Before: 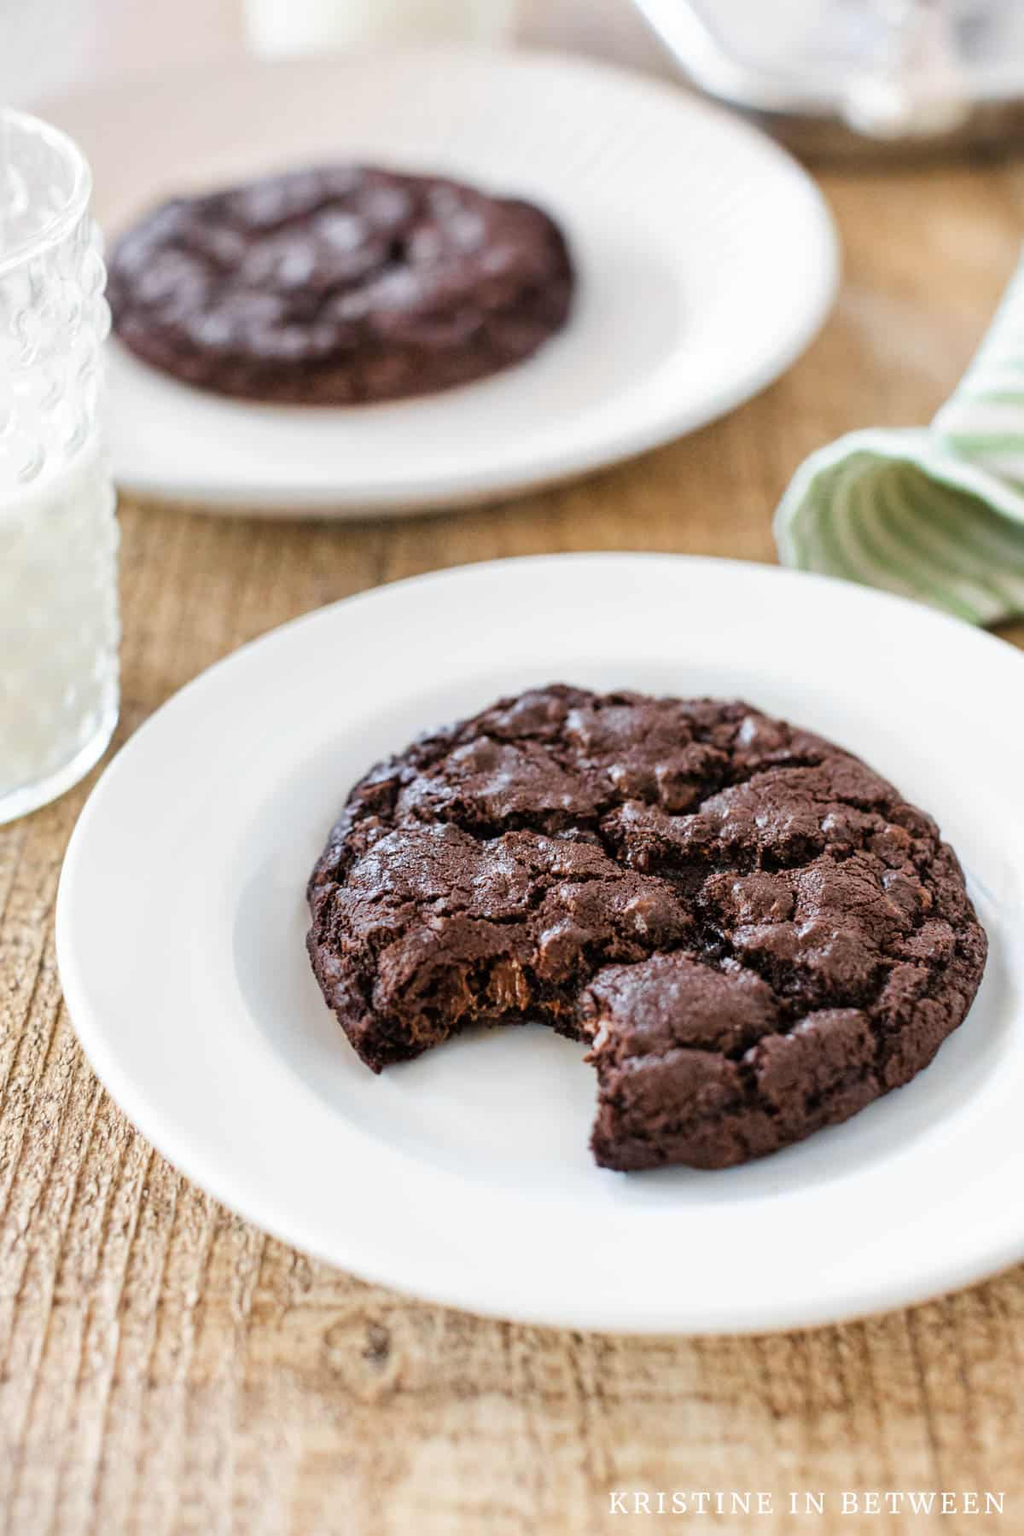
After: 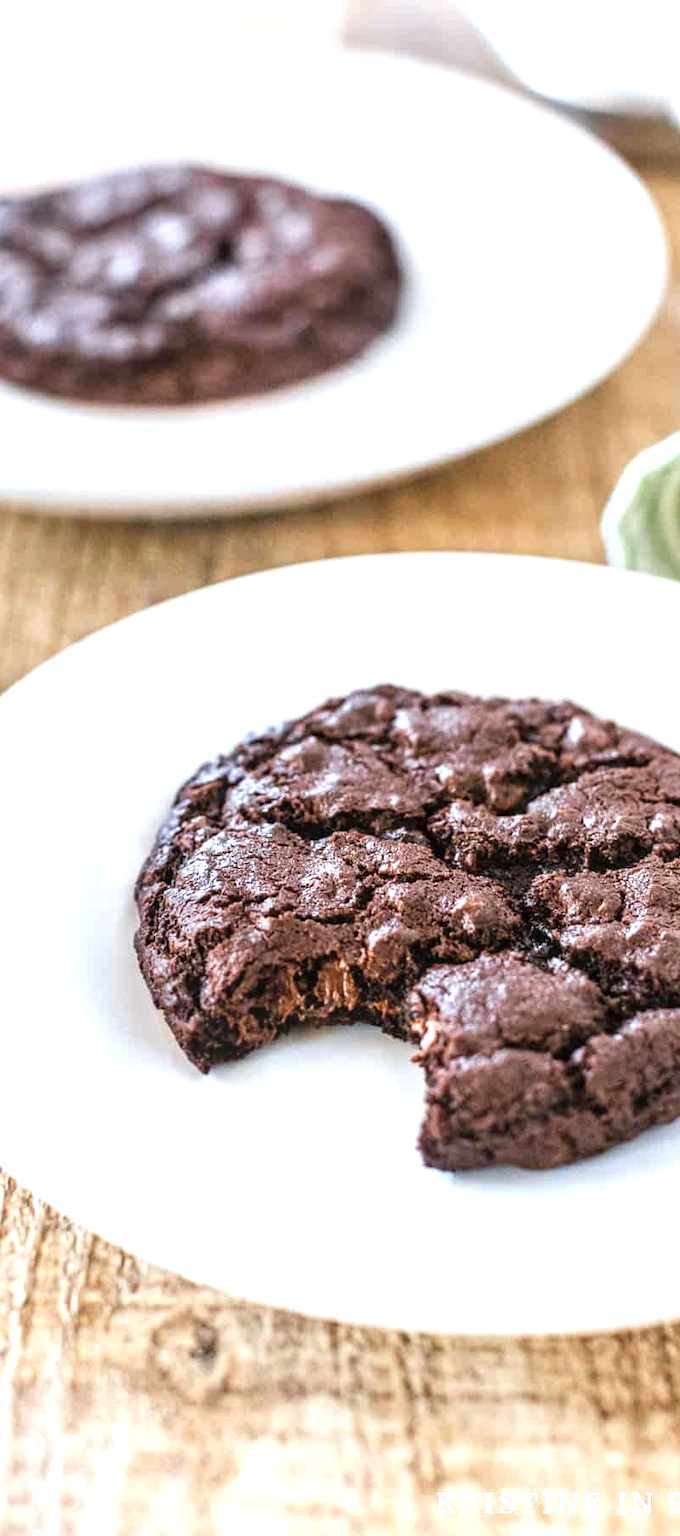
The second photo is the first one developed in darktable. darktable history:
white balance: red 0.976, blue 1.04
crop: left 16.899%, right 16.556%
exposure: black level correction 0, exposure 0.7 EV, compensate exposure bias true, compensate highlight preservation false
local contrast: on, module defaults
